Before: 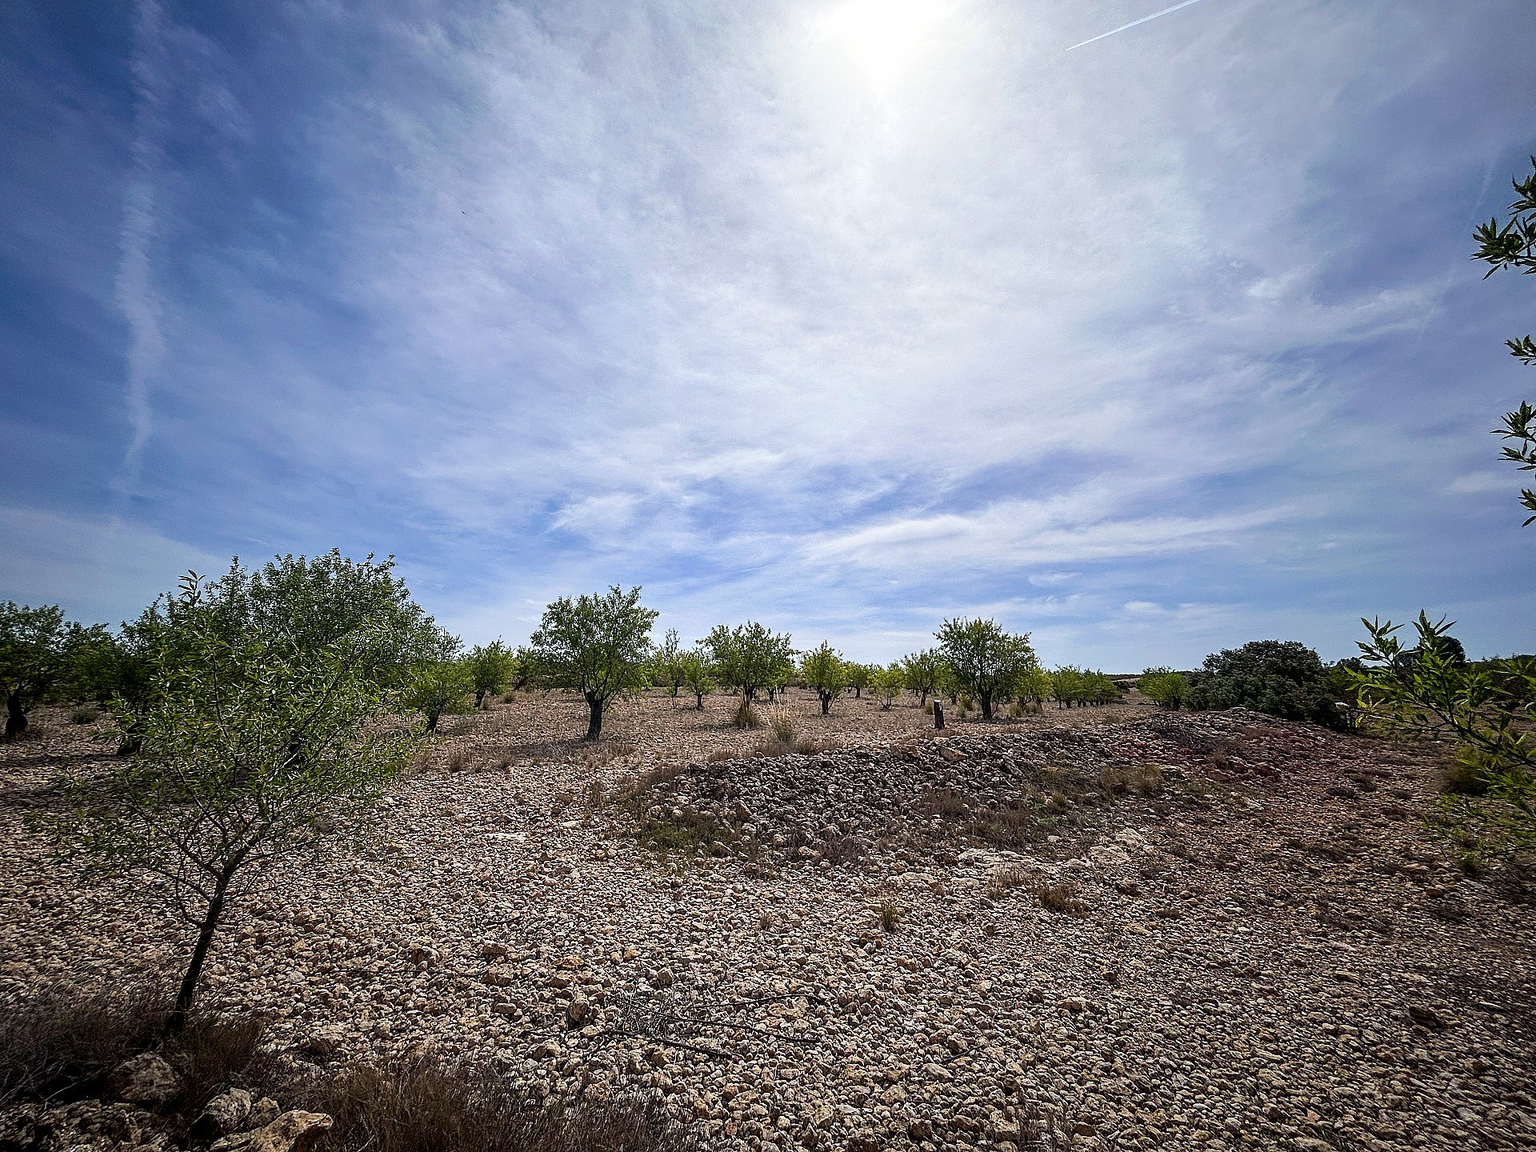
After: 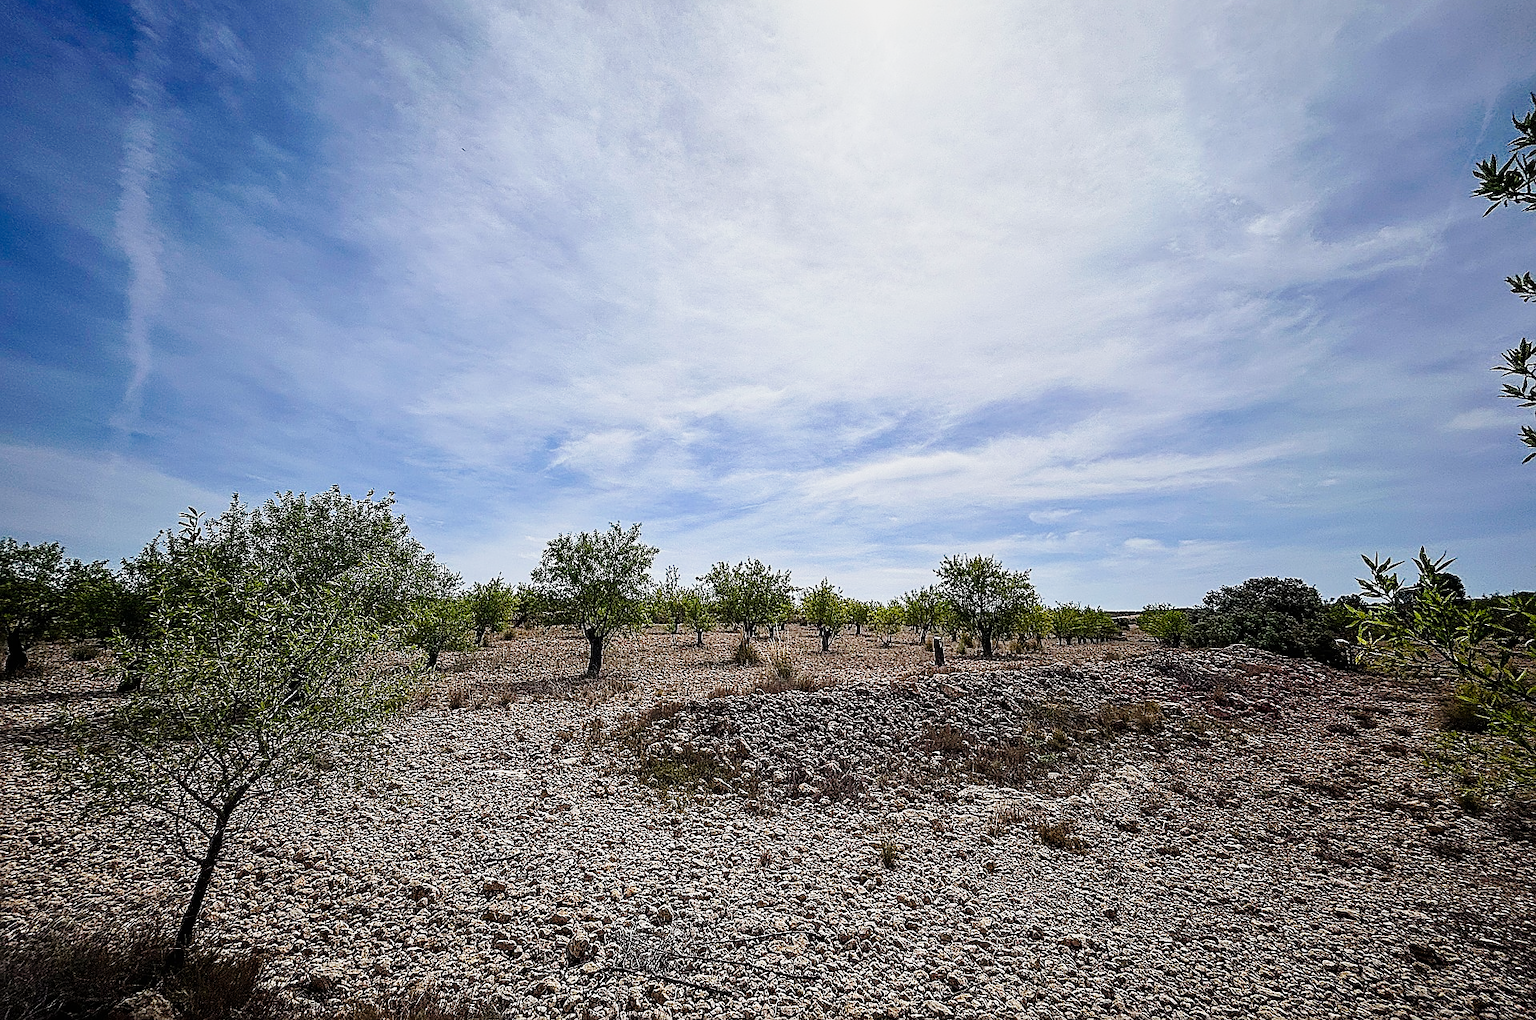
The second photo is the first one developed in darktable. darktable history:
crop and rotate: top 5.536%, bottom 5.805%
exposure: black level correction 0, exposure -0.711 EV, compensate highlight preservation false
sharpen: on, module defaults
base curve: curves: ch0 [(0, 0) (0.028, 0.03) (0.121, 0.232) (0.46, 0.748) (0.859, 0.968) (1, 1)], preserve colors none
